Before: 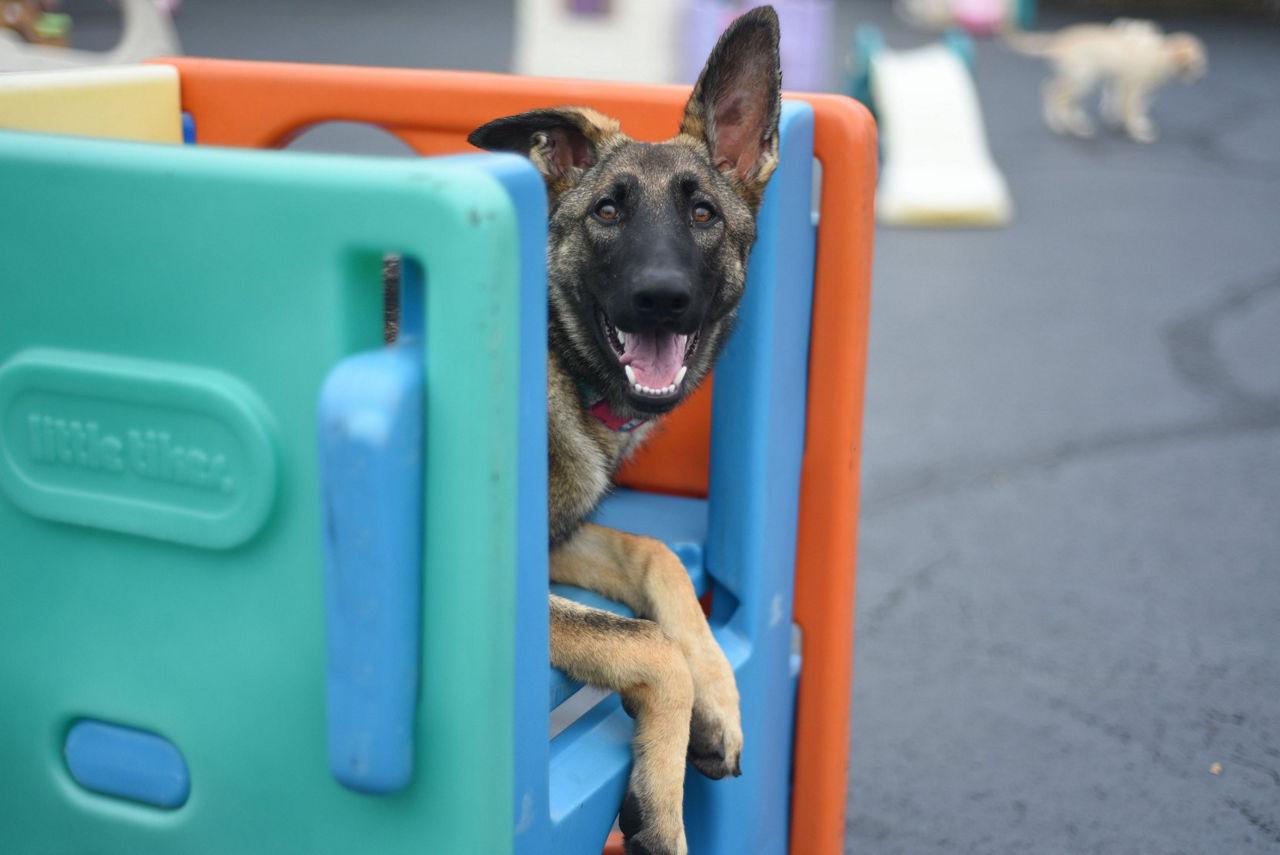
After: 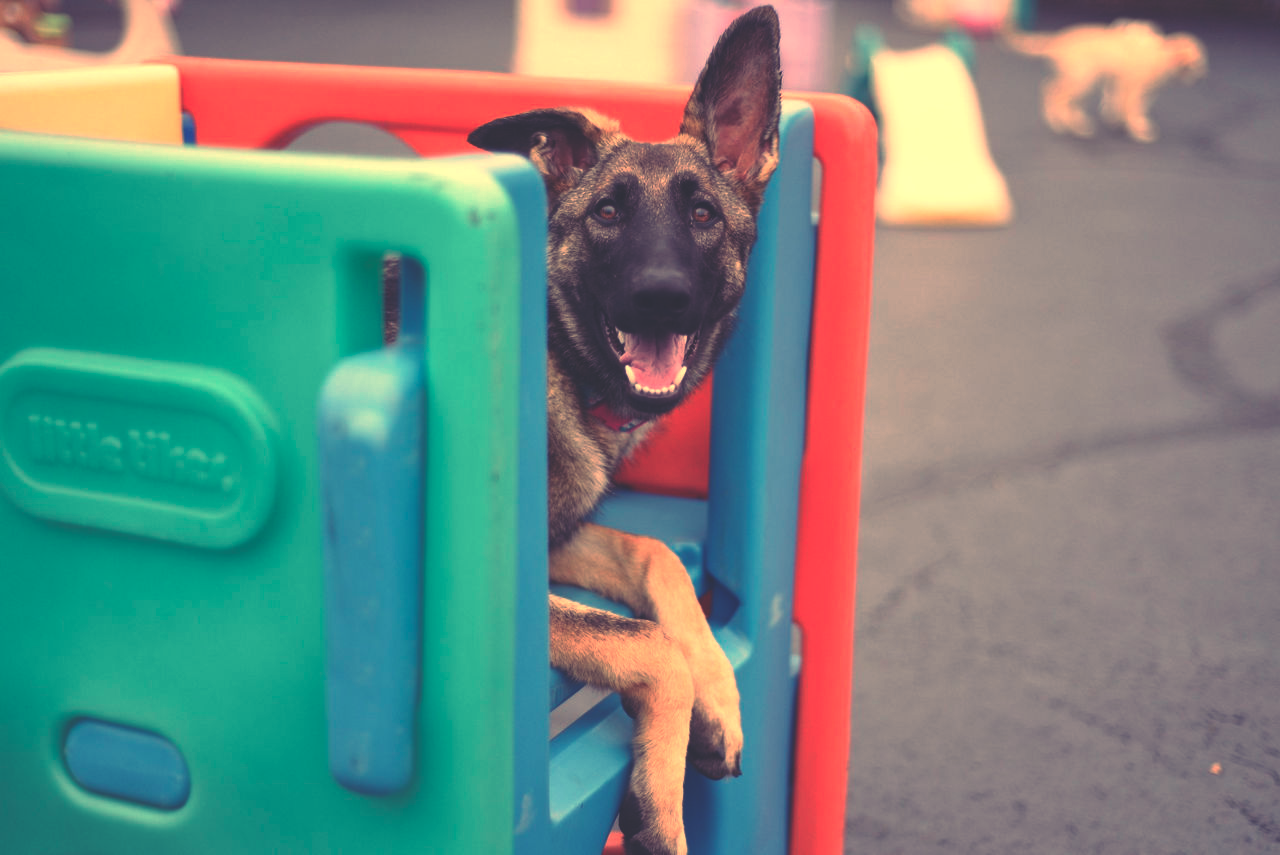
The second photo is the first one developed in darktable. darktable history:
white balance: red 1.467, blue 0.684
rgb curve: curves: ch0 [(0, 0.186) (0.314, 0.284) (0.576, 0.466) (0.805, 0.691) (0.936, 0.886)]; ch1 [(0, 0.186) (0.314, 0.284) (0.581, 0.534) (0.771, 0.746) (0.936, 0.958)]; ch2 [(0, 0.216) (0.275, 0.39) (1, 1)], mode RGB, independent channels, compensate middle gray true, preserve colors none
